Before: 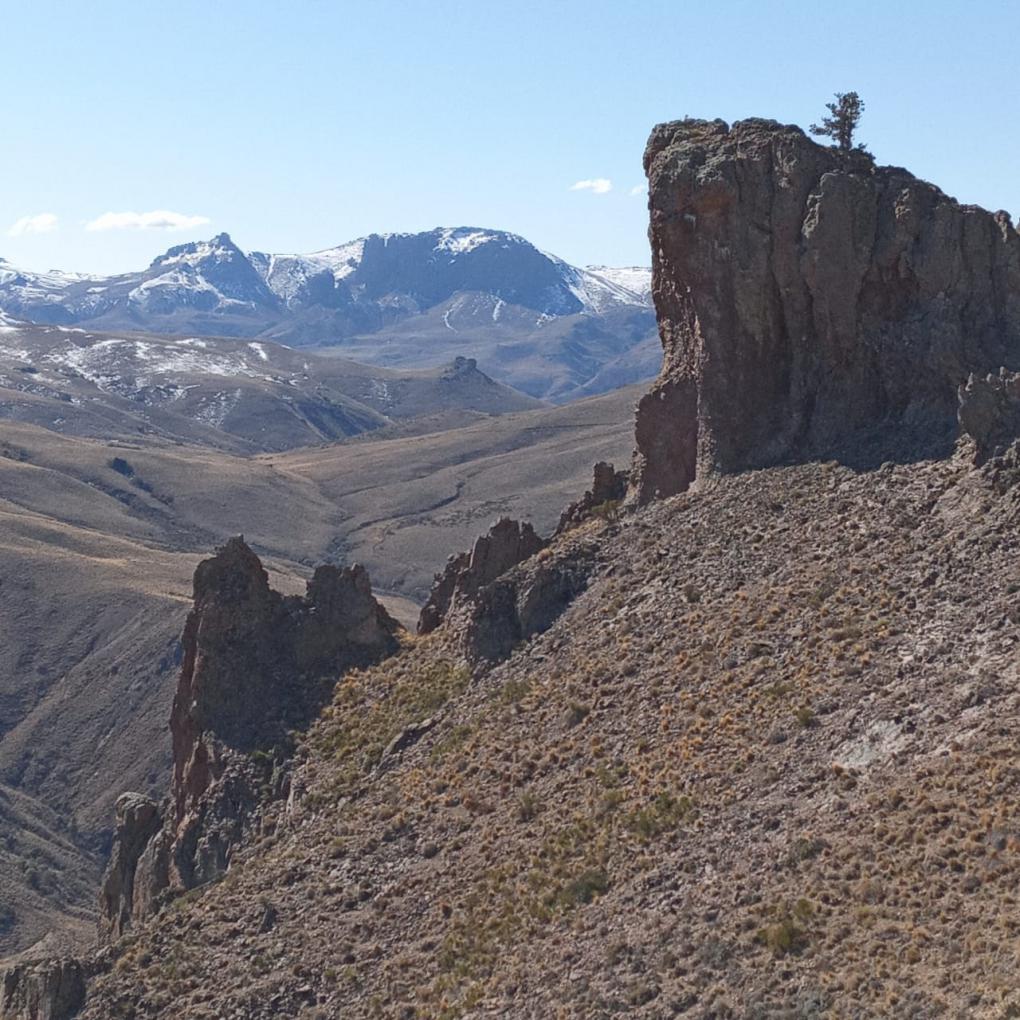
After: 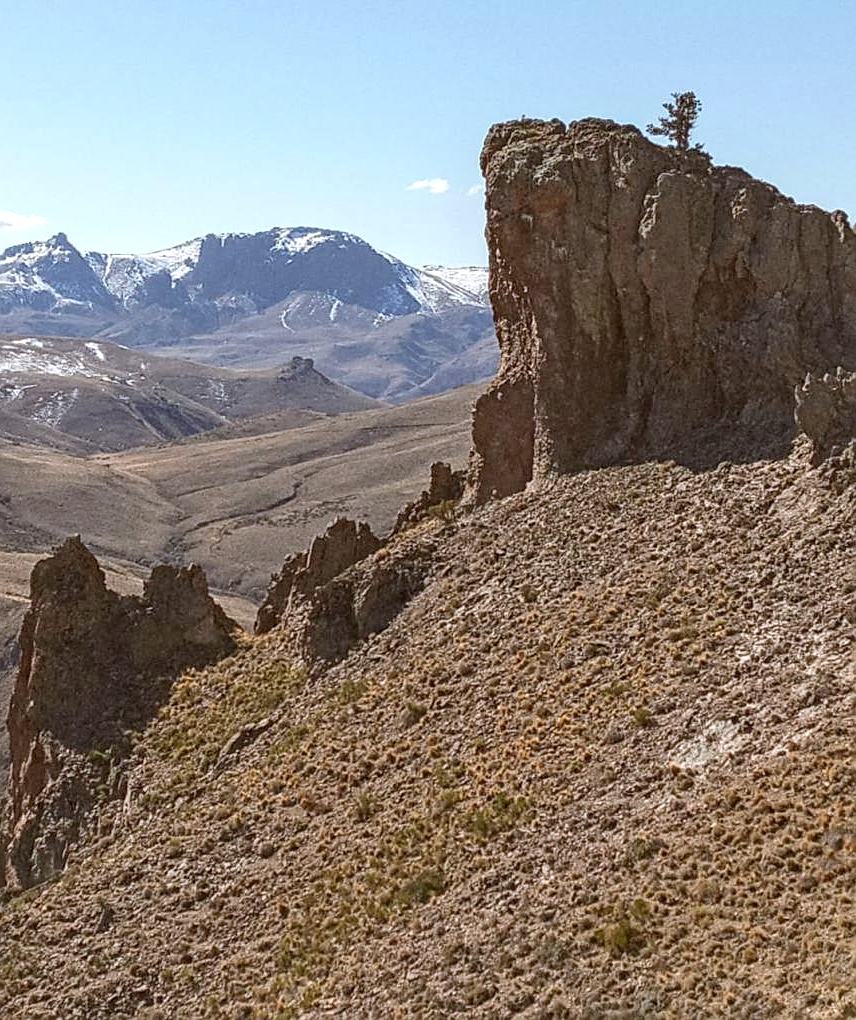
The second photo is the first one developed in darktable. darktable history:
local contrast: highlights 27%, detail 150%
contrast brightness saturation: contrast 0.033, brightness 0.07, saturation 0.135
color correction: highlights a* -0.537, highlights b* 0.155, shadows a* 5.17, shadows b* 20.1
sharpen: on, module defaults
crop: left 16.021%
